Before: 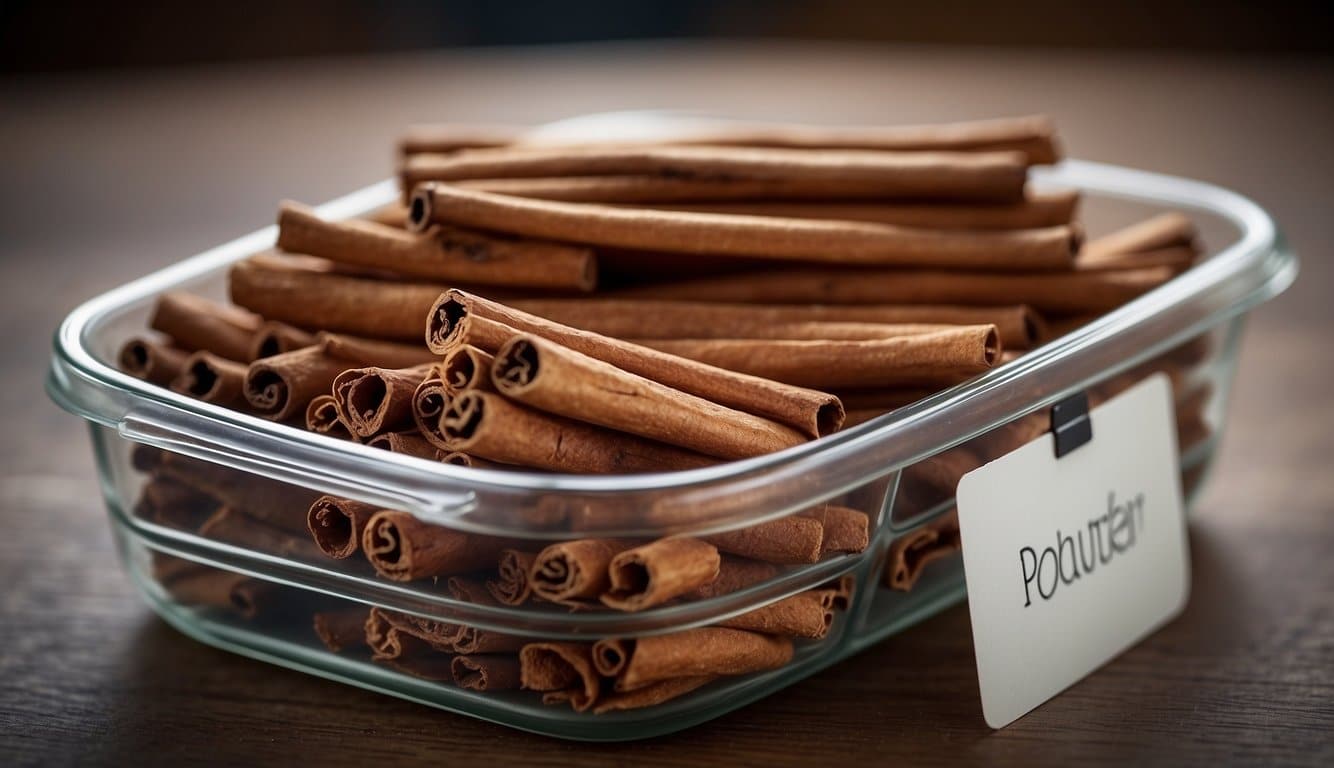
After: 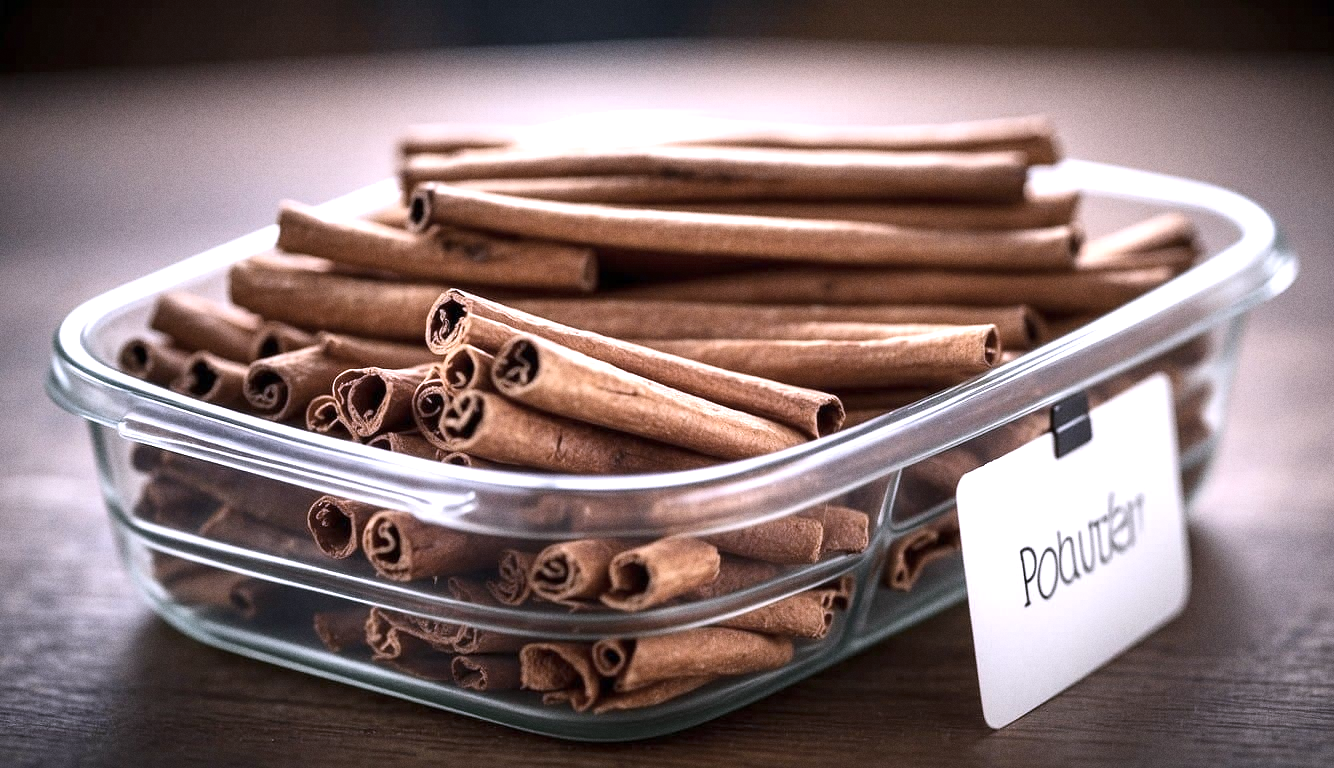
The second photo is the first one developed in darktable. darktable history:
grain: coarseness 0.47 ISO
exposure: exposure 1 EV, compensate highlight preservation false
white balance: red 1.042, blue 1.17
contrast brightness saturation: contrast 0.1, saturation -0.36
